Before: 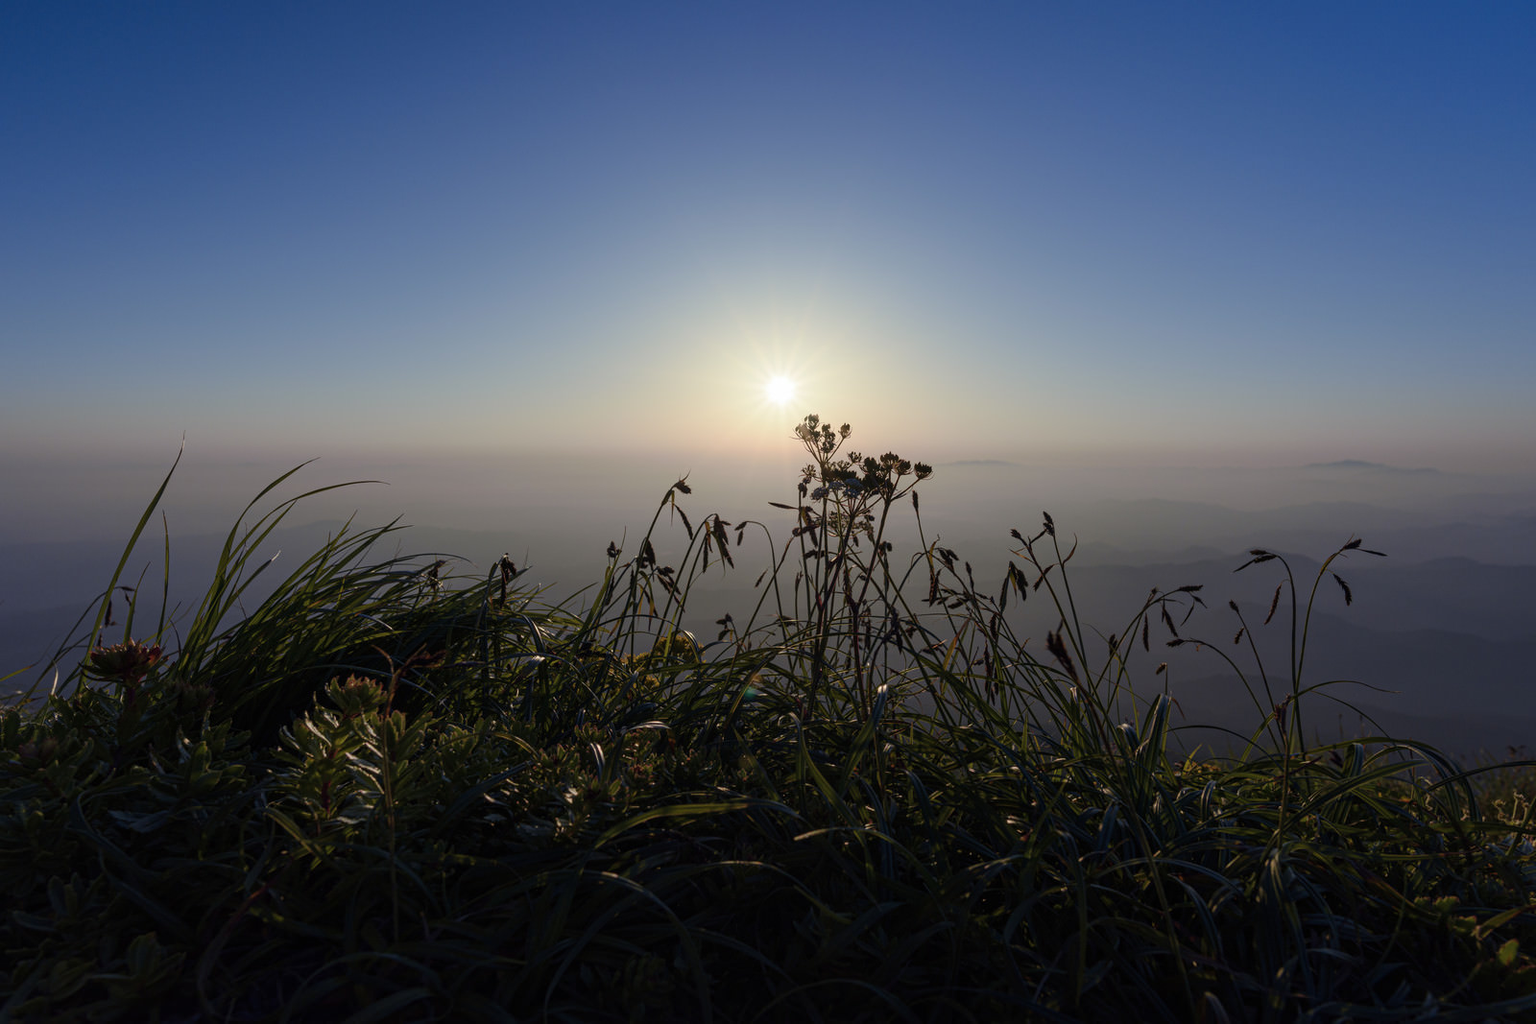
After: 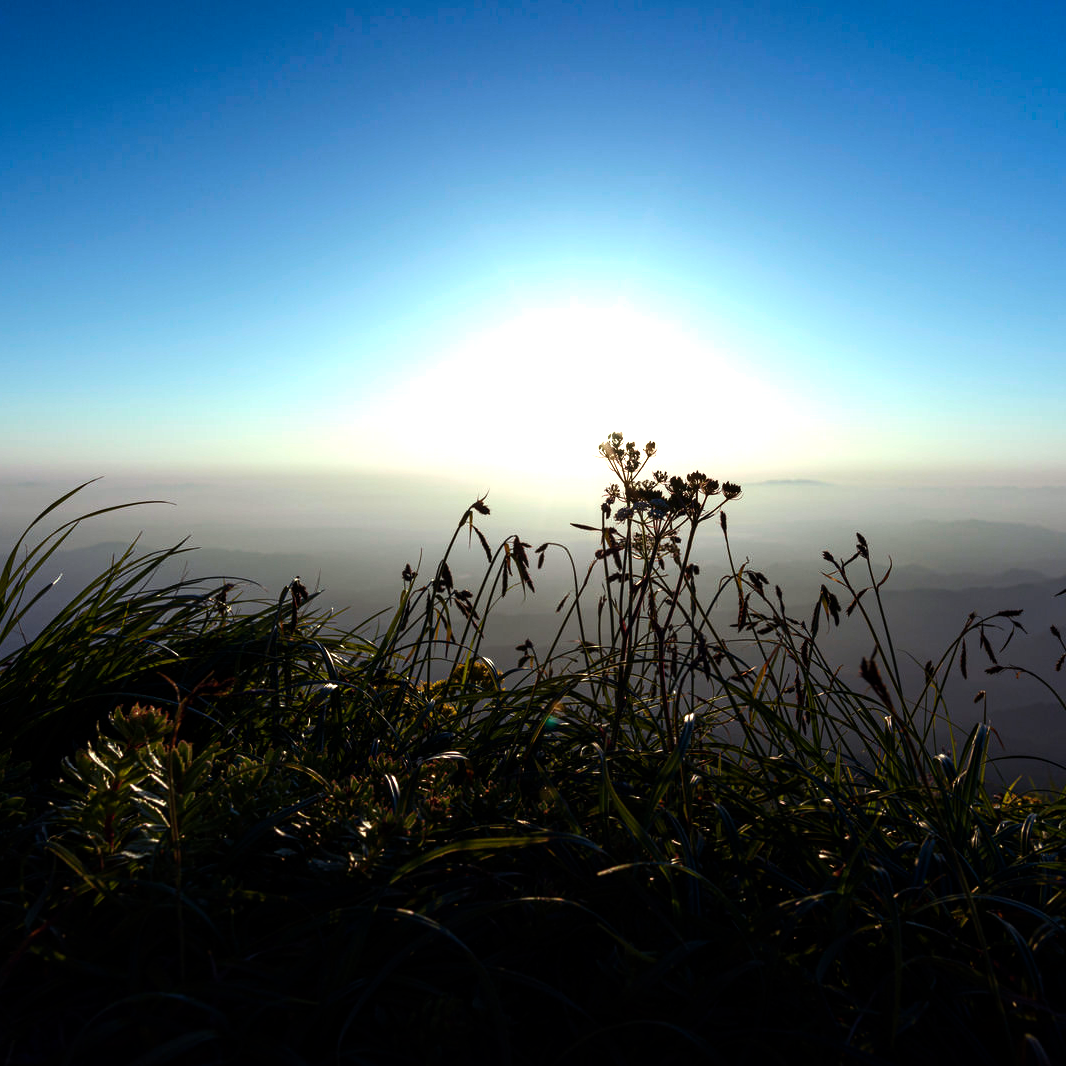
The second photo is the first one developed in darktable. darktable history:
crop and rotate: left 14.403%, right 18.965%
tone equalizer: -8 EV -0.781 EV, -7 EV -0.707 EV, -6 EV -0.578 EV, -5 EV -0.368 EV, -3 EV 0.398 EV, -2 EV 0.6 EV, -1 EV 0.683 EV, +0 EV 0.758 EV, edges refinement/feathering 500, mask exposure compensation -1.57 EV, preserve details no
color balance rgb: highlights gain › luminance 19.951%, highlights gain › chroma 2.778%, highlights gain › hue 171.06°, perceptual saturation grading › global saturation 0.773%, perceptual brilliance grading › global brilliance 12.104%
